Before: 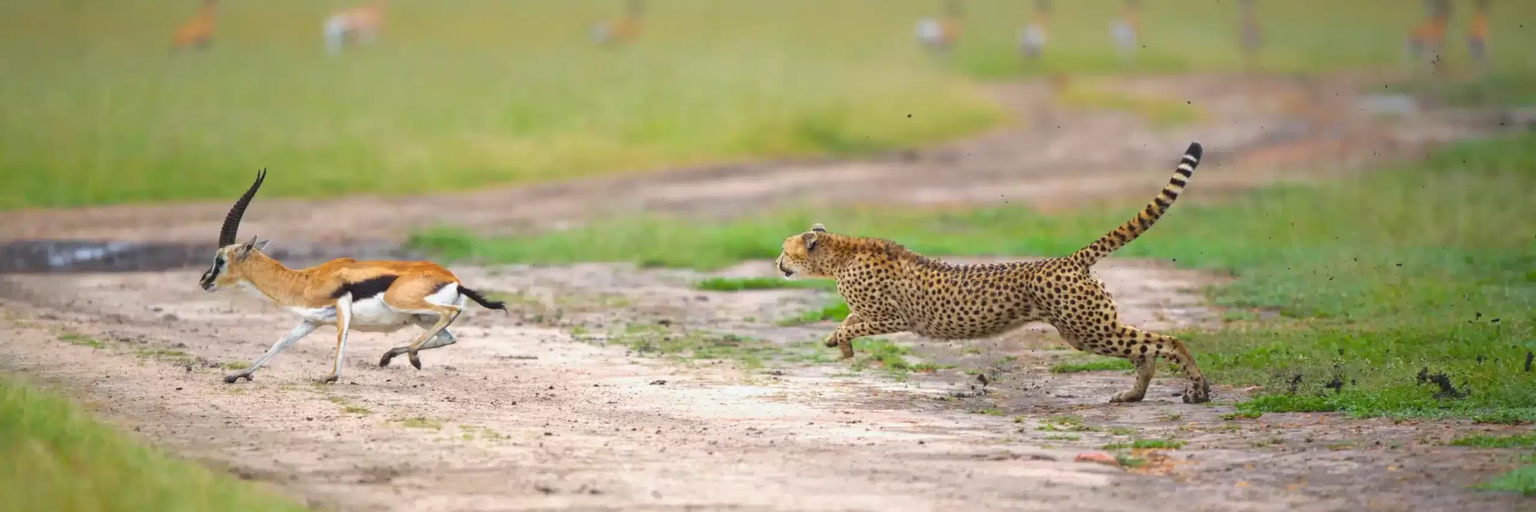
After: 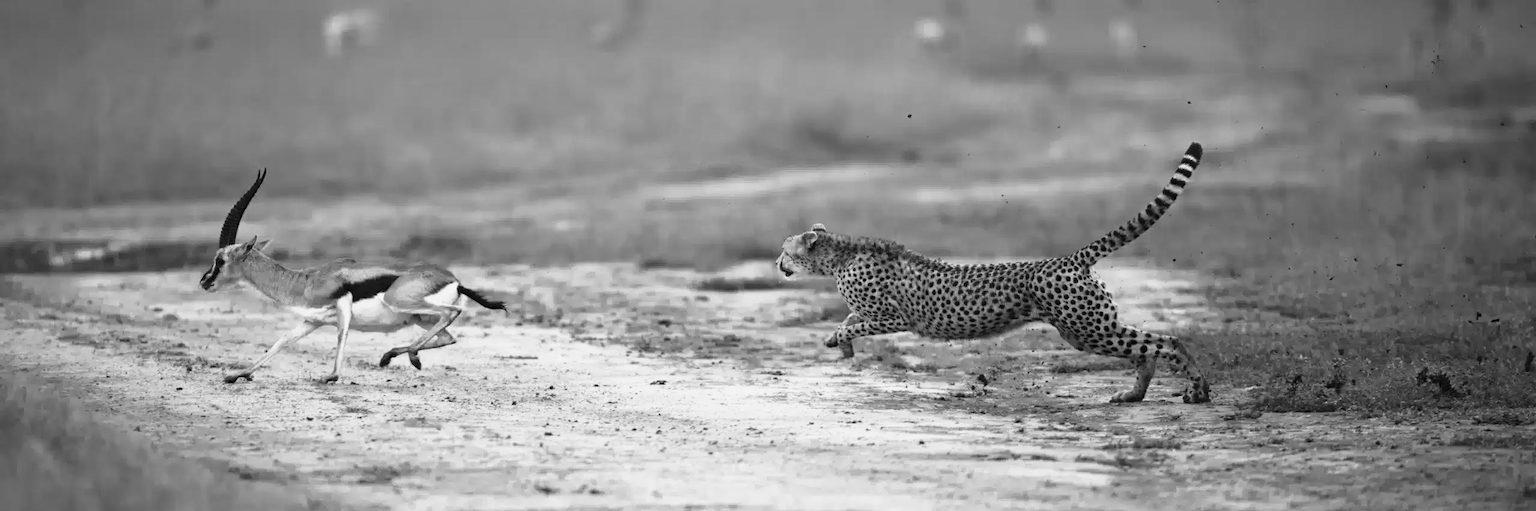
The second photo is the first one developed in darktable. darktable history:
tone curve: curves: ch0 [(0, 0) (0.042, 0.01) (0.223, 0.123) (0.59, 0.574) (0.802, 0.868) (1, 1)], color space Lab, linked channels, preserve colors none
color calibration "t3mujinpack channel mixer": output gray [0.23, 0.37, 0.4, 0], gray › normalize channels true, illuminant same as pipeline (D50), adaptation XYZ, x 0.346, y 0.359, gamut compression 0
